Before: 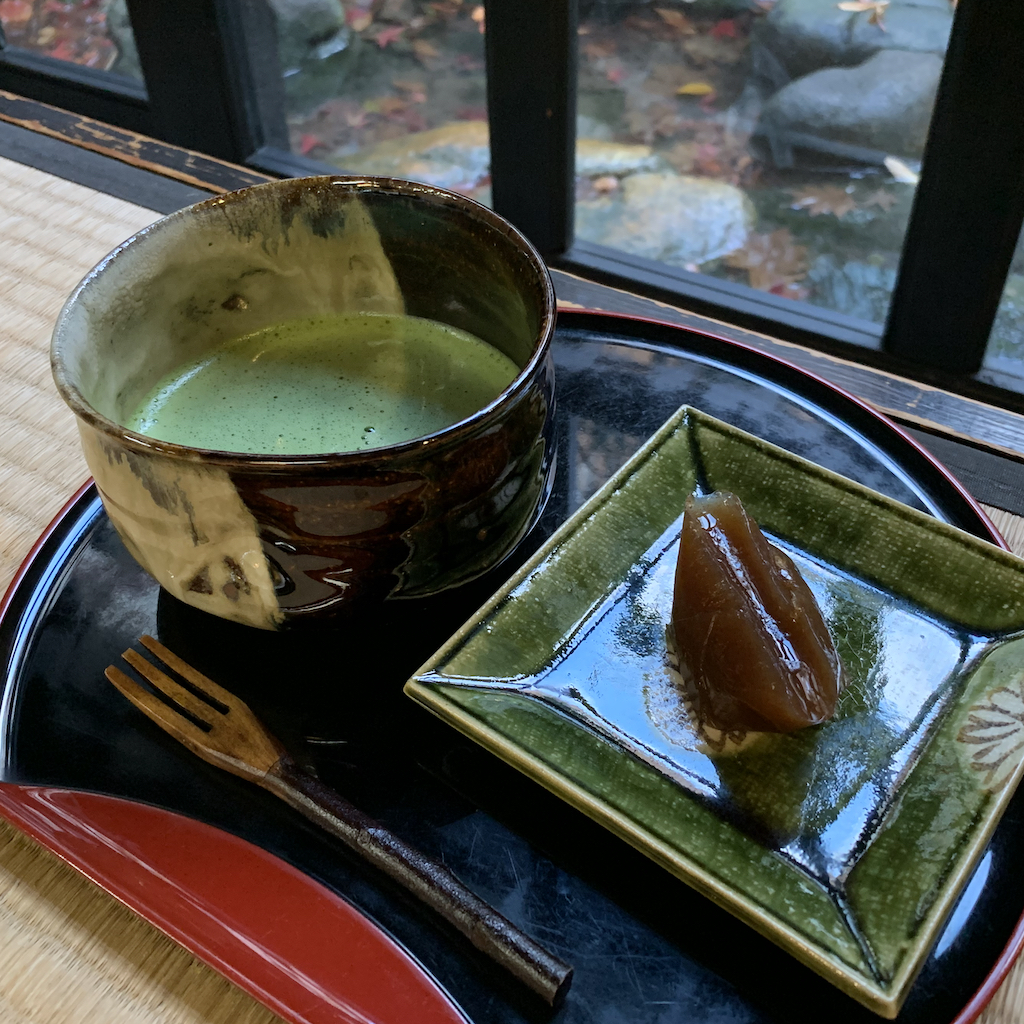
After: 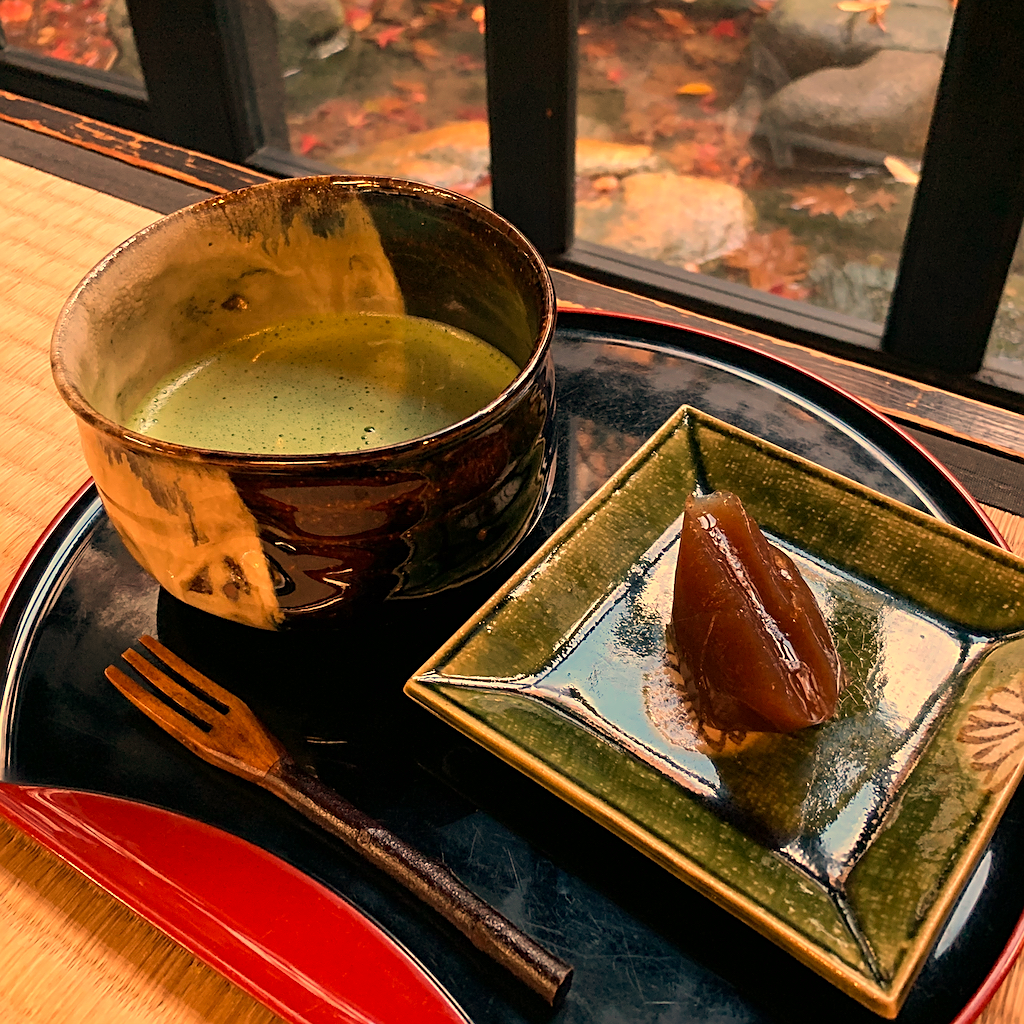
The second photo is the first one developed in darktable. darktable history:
sharpen: on, module defaults
white balance: red 1.467, blue 0.684
